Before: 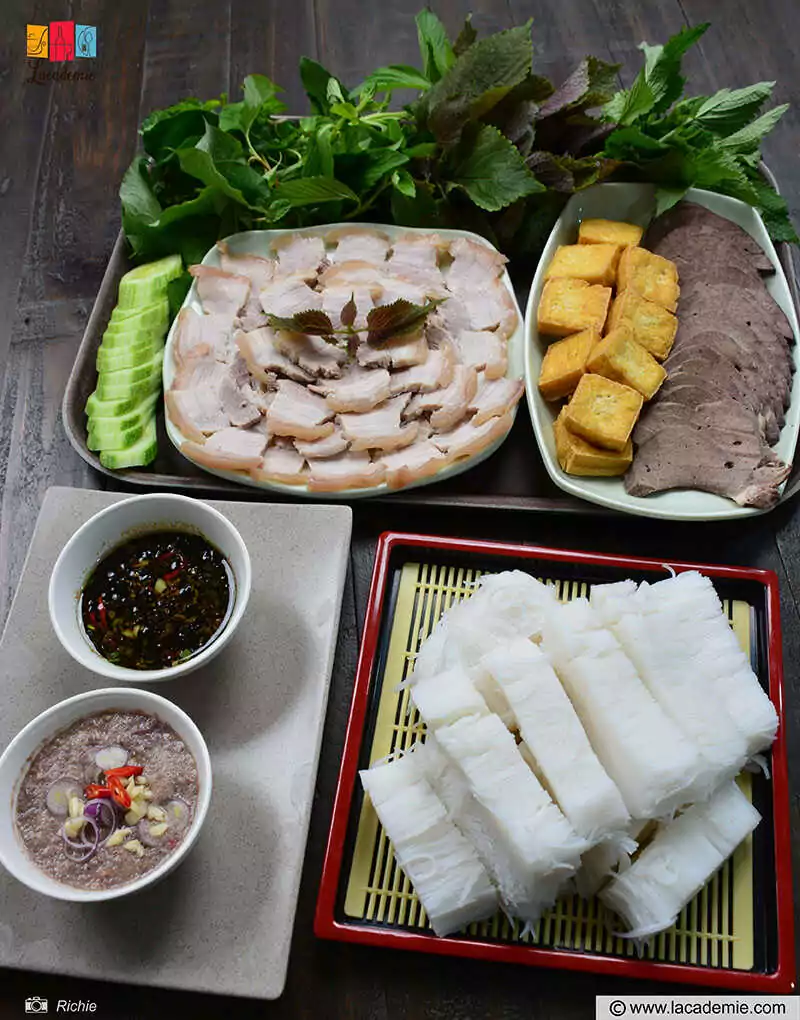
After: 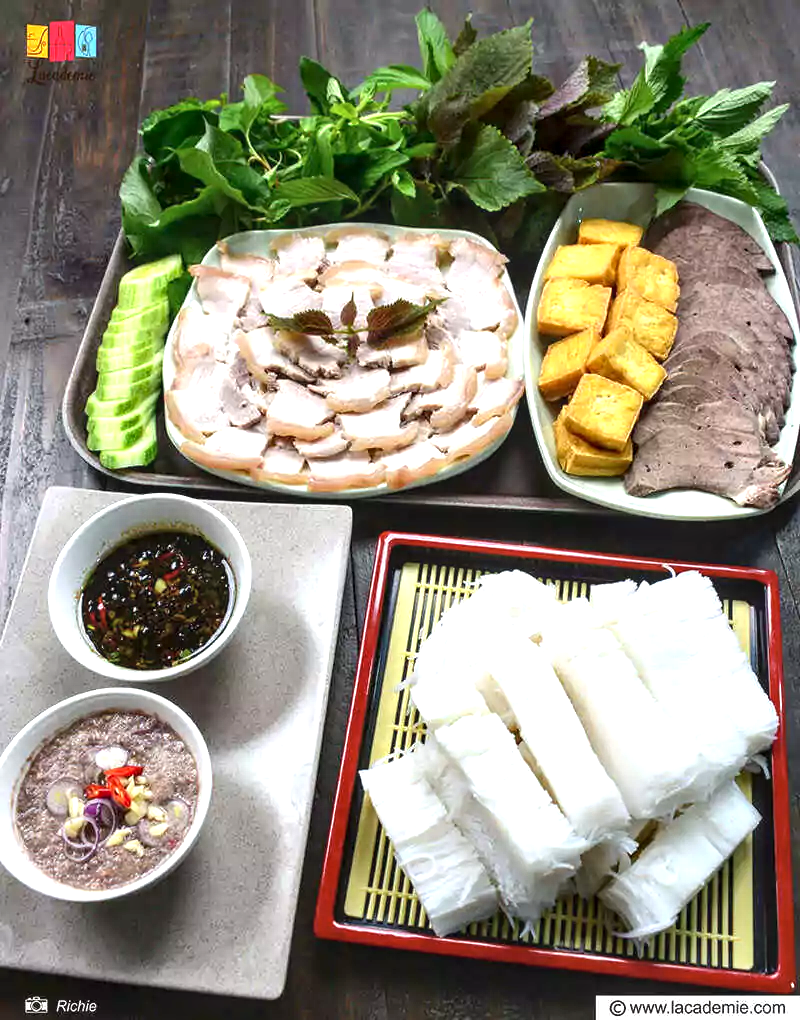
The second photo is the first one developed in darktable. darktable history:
local contrast: detail 130%
exposure: exposure 0.999 EV, compensate exposure bias true, compensate highlight preservation false
